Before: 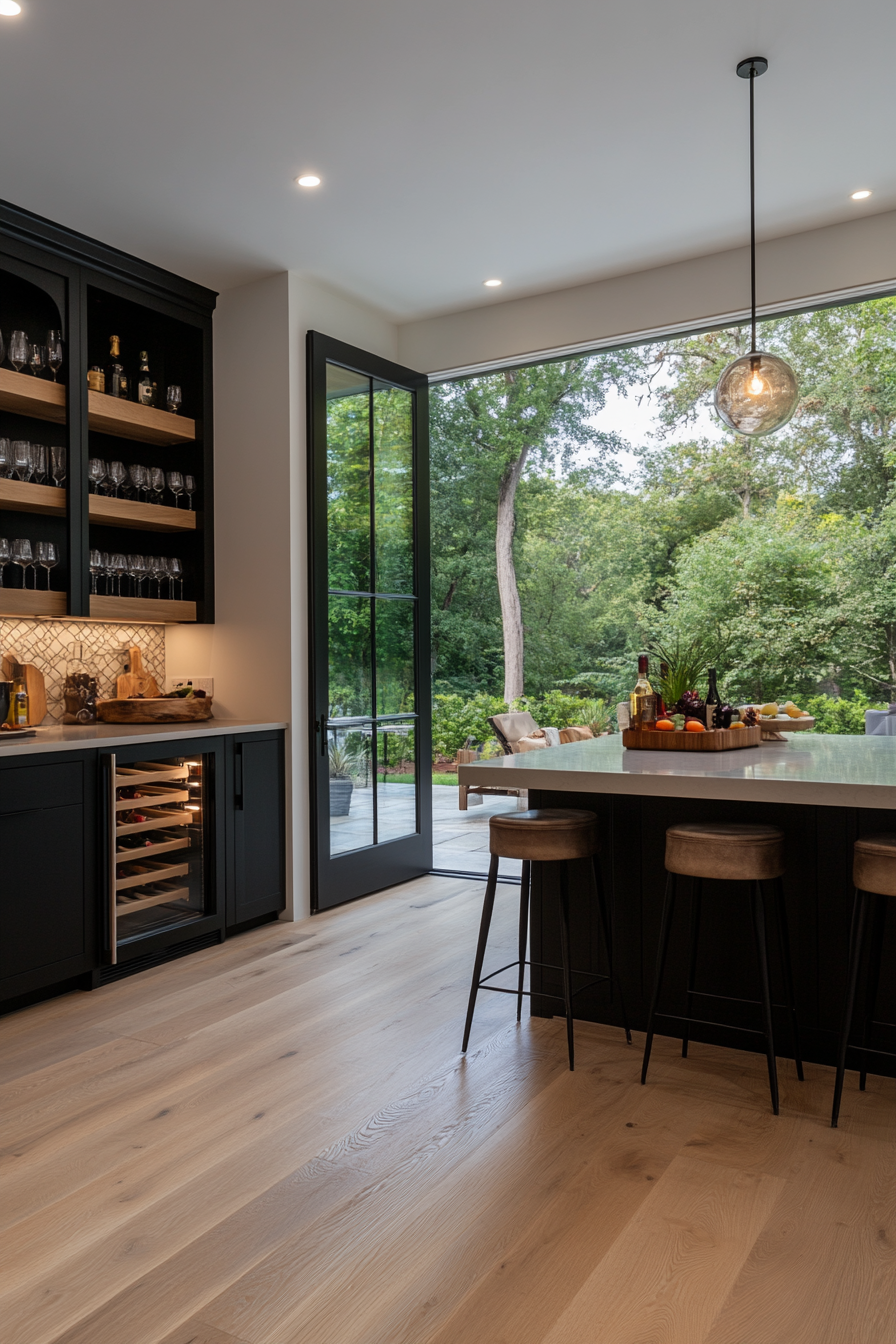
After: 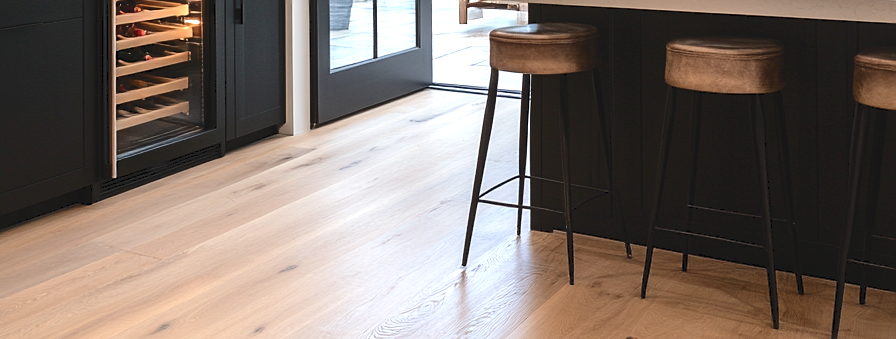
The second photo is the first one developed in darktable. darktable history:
exposure: black level correction 0, exposure 1 EV, compensate highlight preservation false
tone curve: curves: ch0 [(0, 0) (0.003, 0.068) (0.011, 0.079) (0.025, 0.092) (0.044, 0.107) (0.069, 0.121) (0.1, 0.134) (0.136, 0.16) (0.177, 0.198) (0.224, 0.242) (0.277, 0.312) (0.335, 0.384) (0.399, 0.461) (0.468, 0.539) (0.543, 0.622) (0.623, 0.691) (0.709, 0.763) (0.801, 0.833) (0.898, 0.909) (1, 1)], color space Lab, independent channels
crop and rotate: top 58.519%, bottom 16.257%
sharpen: radius 1.437, amount 0.393, threshold 1.729
